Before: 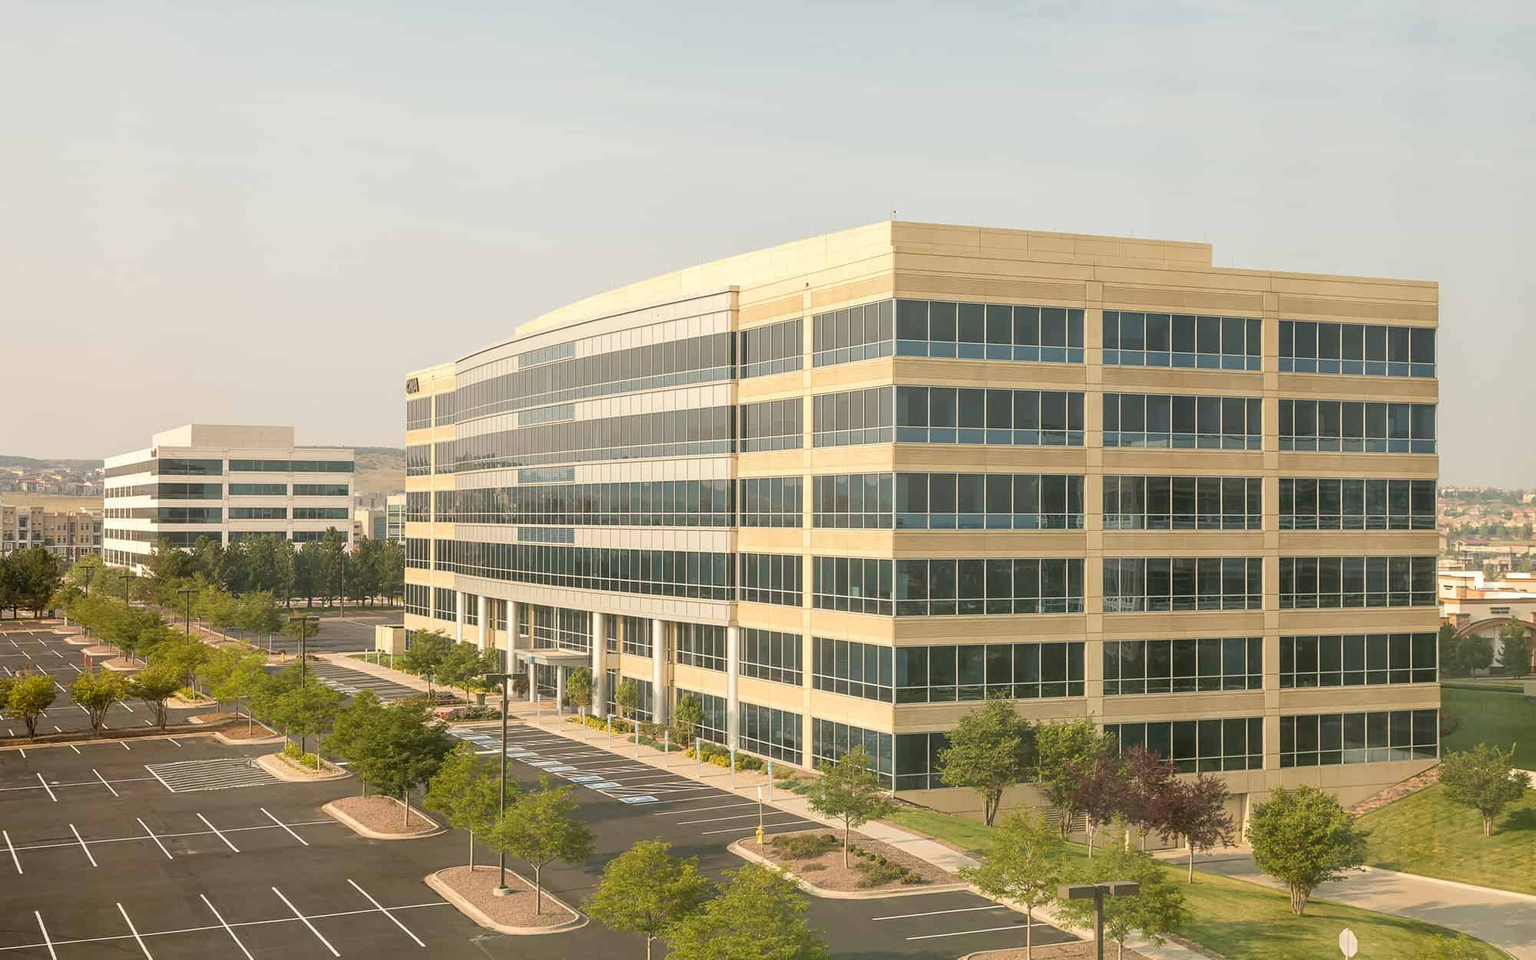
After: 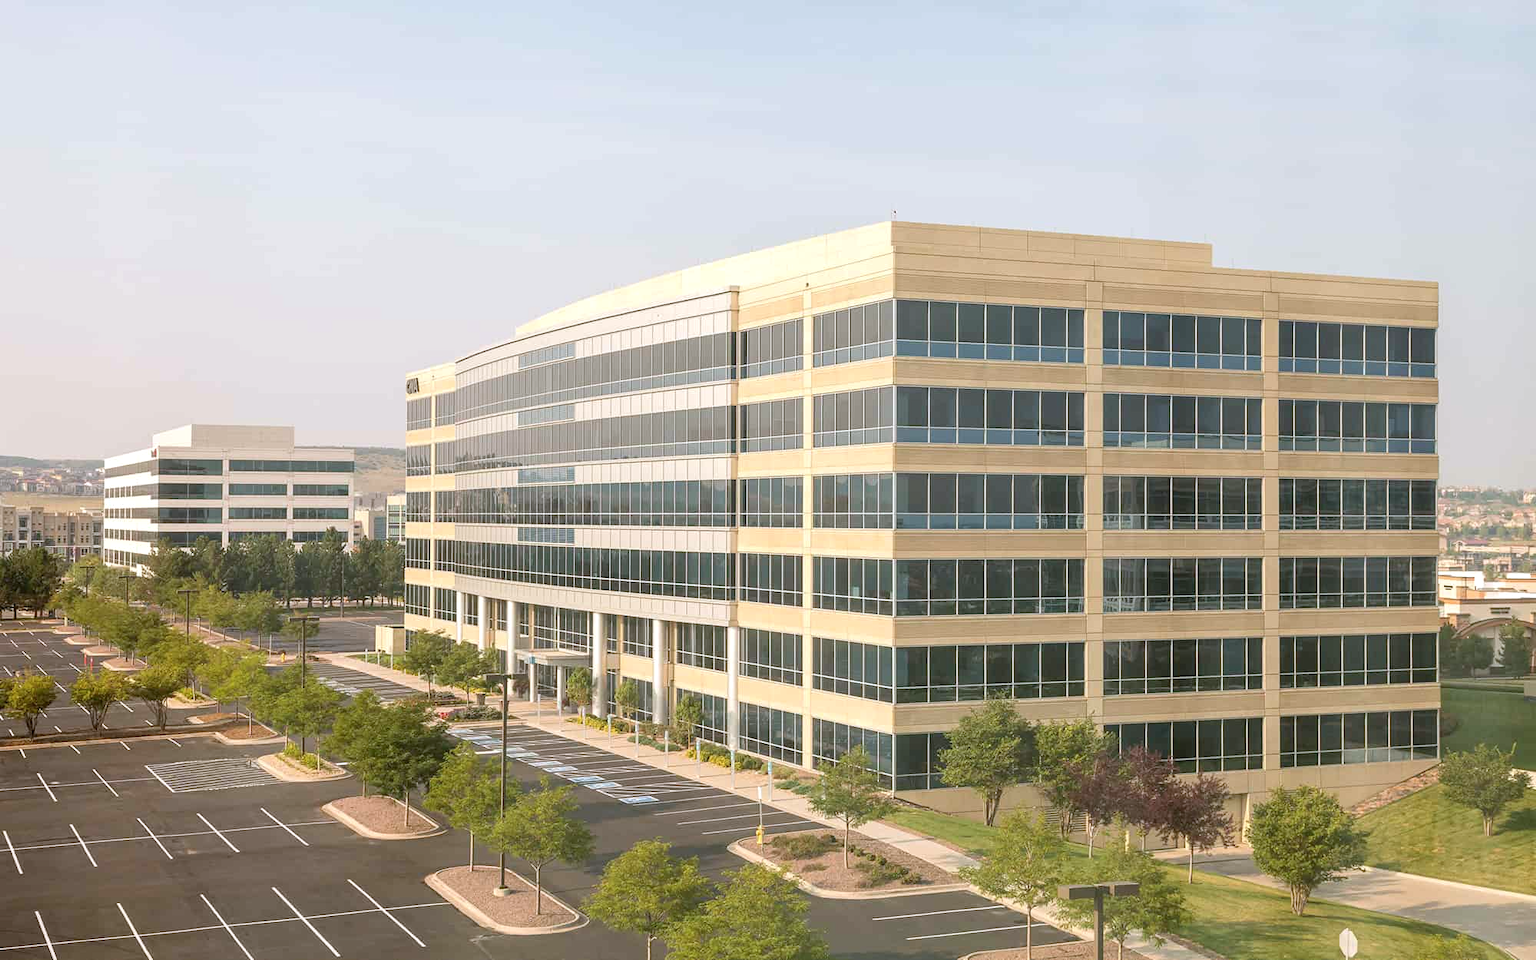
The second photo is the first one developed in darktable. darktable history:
exposure: black level correction 0.001, exposure 0.14 EV, compensate highlight preservation false
color calibration: illuminant as shot in camera, x 0.358, y 0.373, temperature 4628.91 K
